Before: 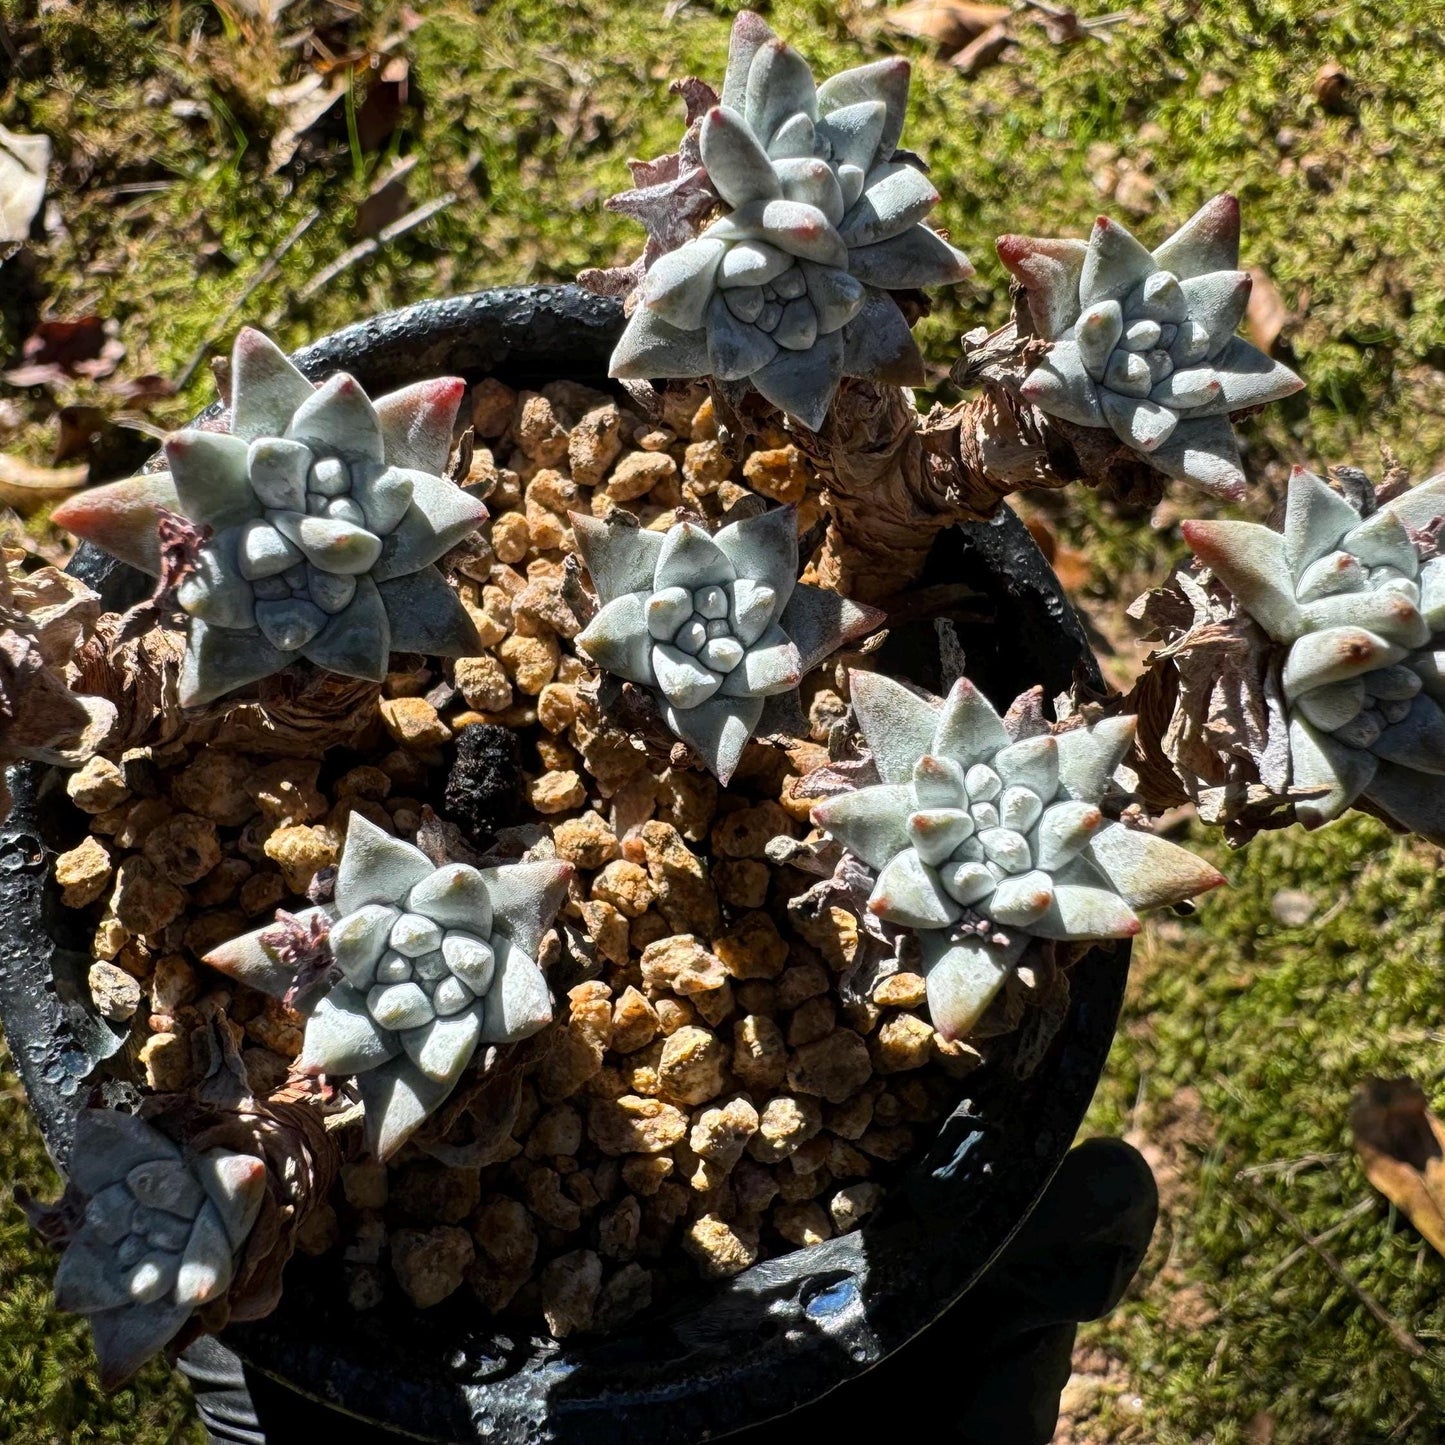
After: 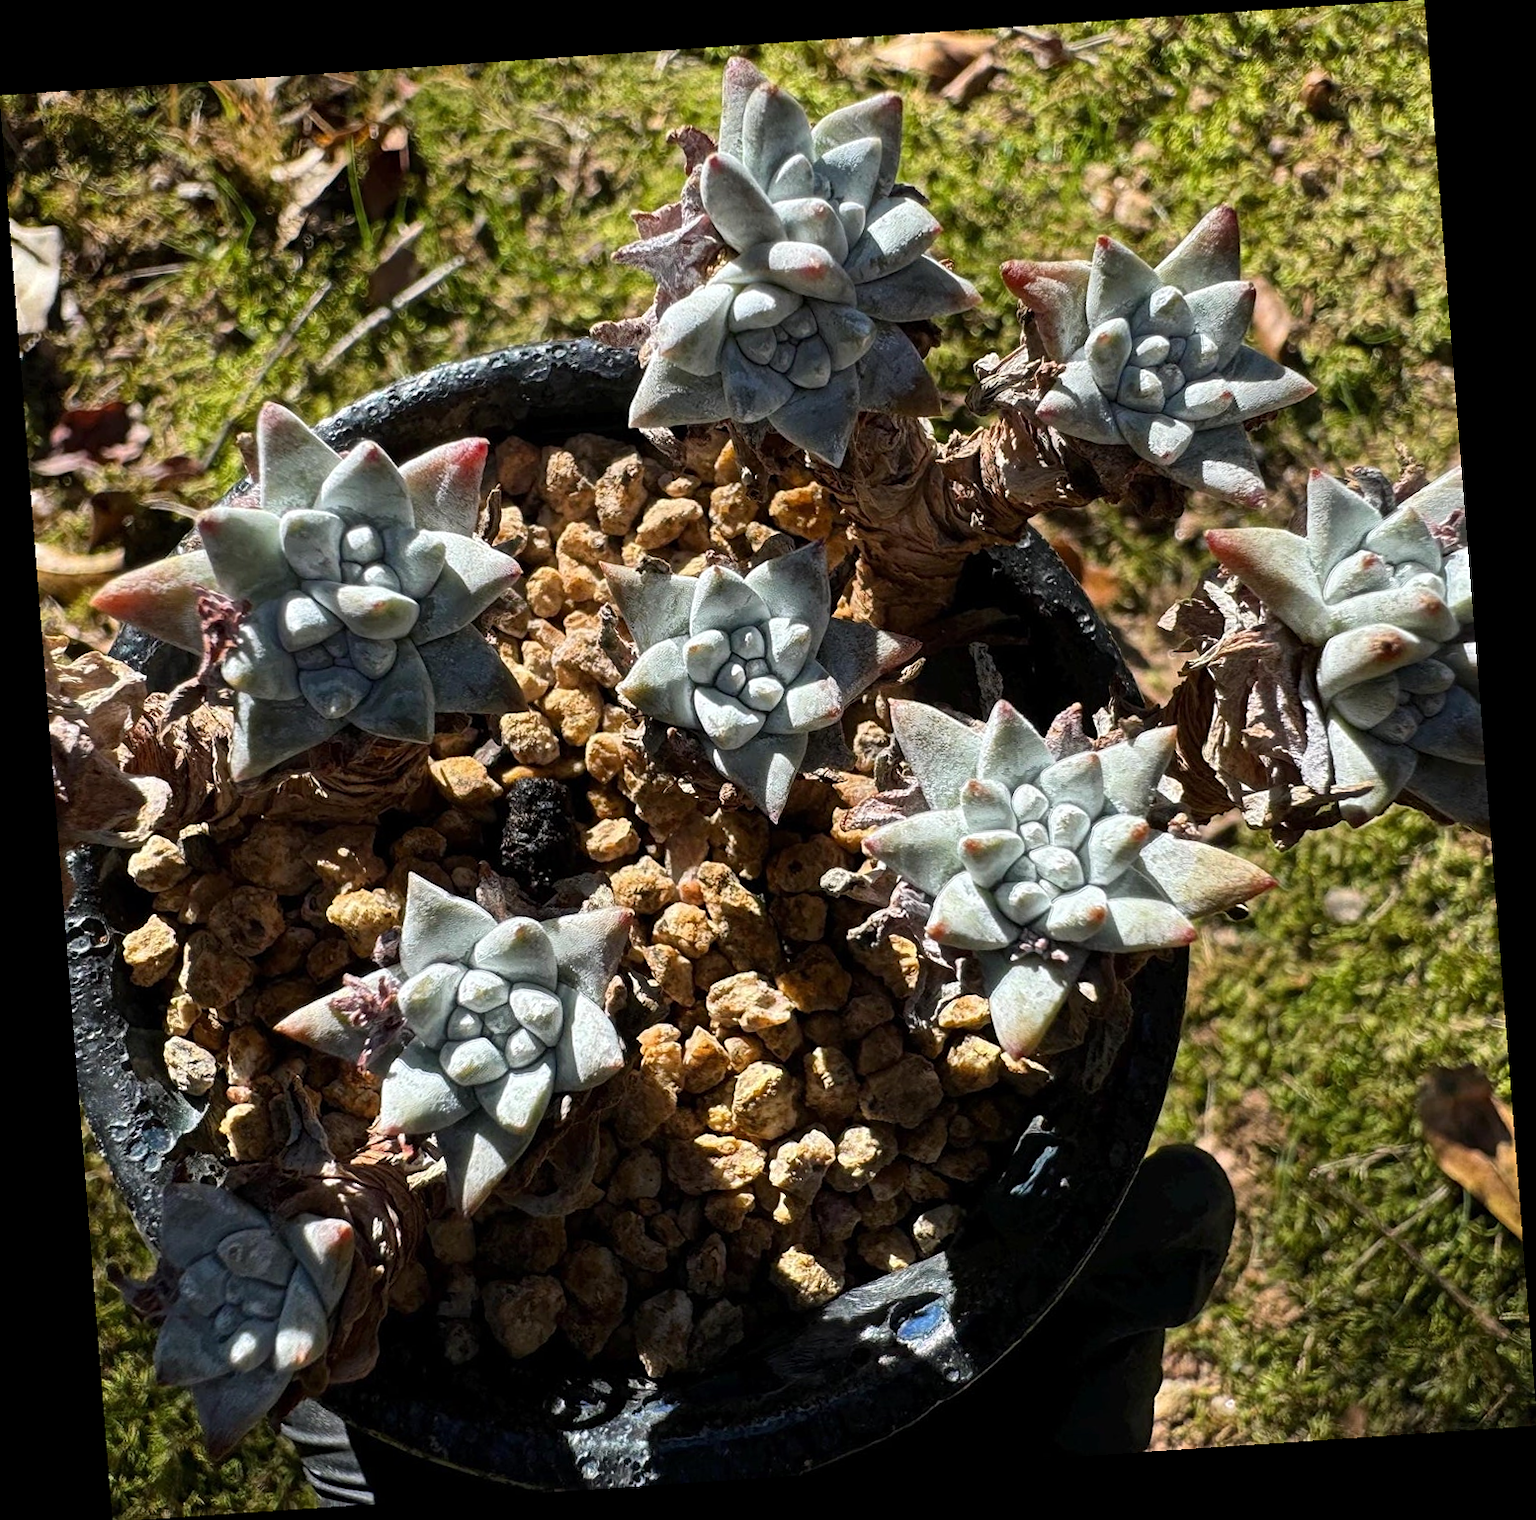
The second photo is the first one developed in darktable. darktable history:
sharpen: amount 0.2
exposure: exposure -0.01 EV, compensate highlight preservation false
rotate and perspective: rotation -4.2°, shear 0.006, automatic cropping off
tone equalizer: on, module defaults
